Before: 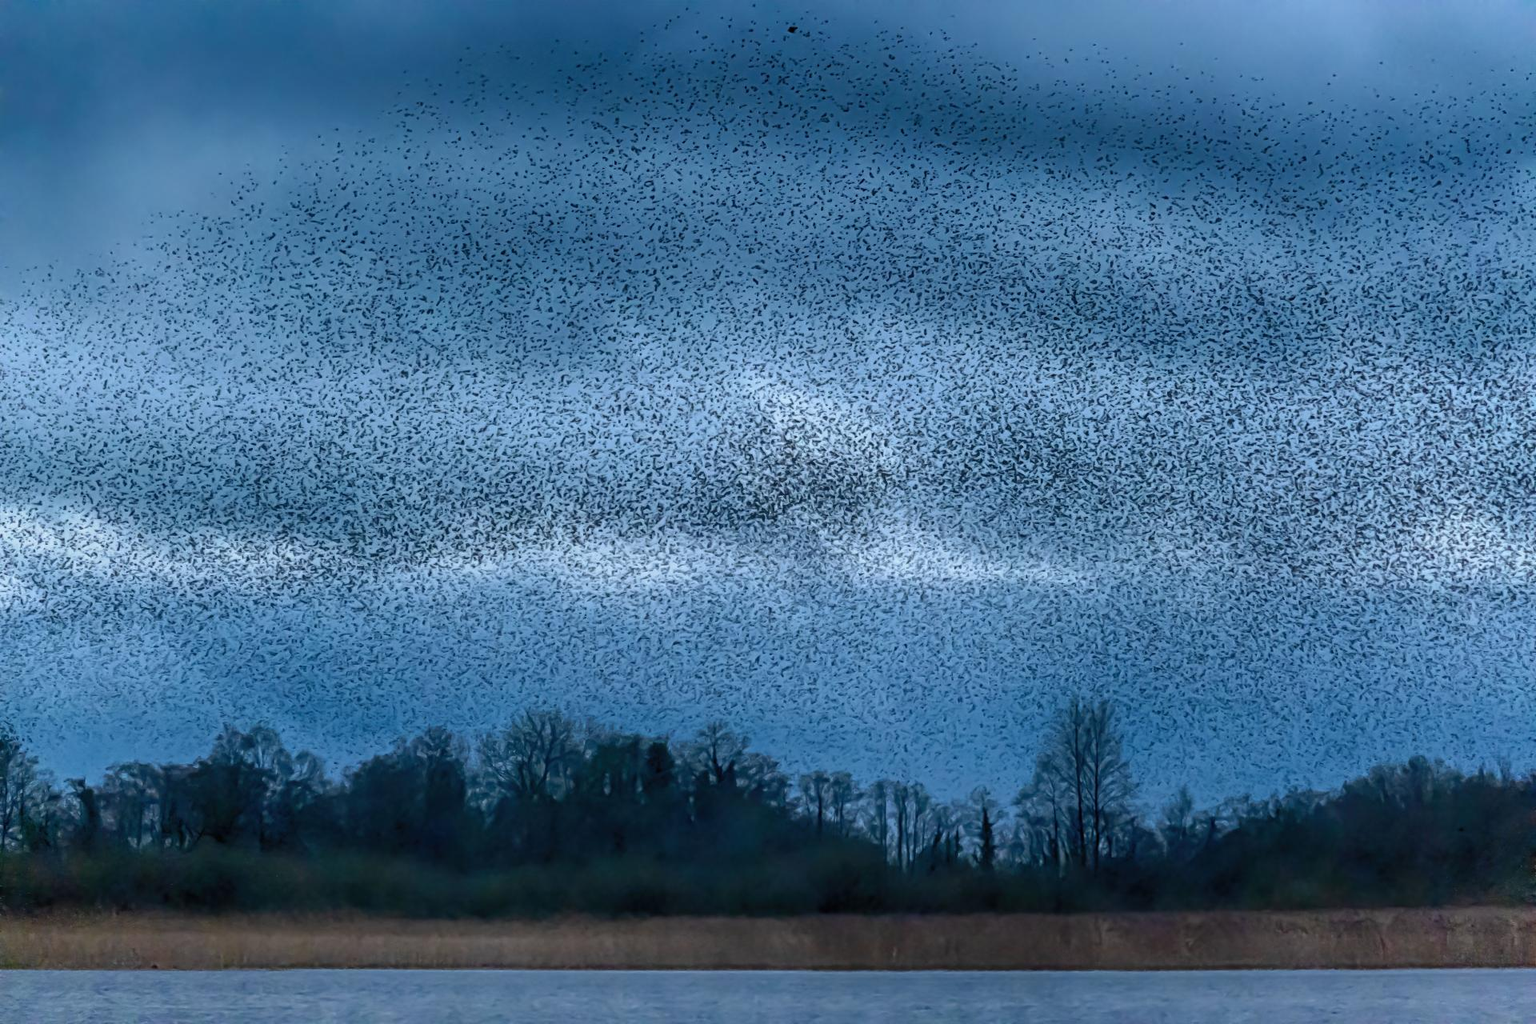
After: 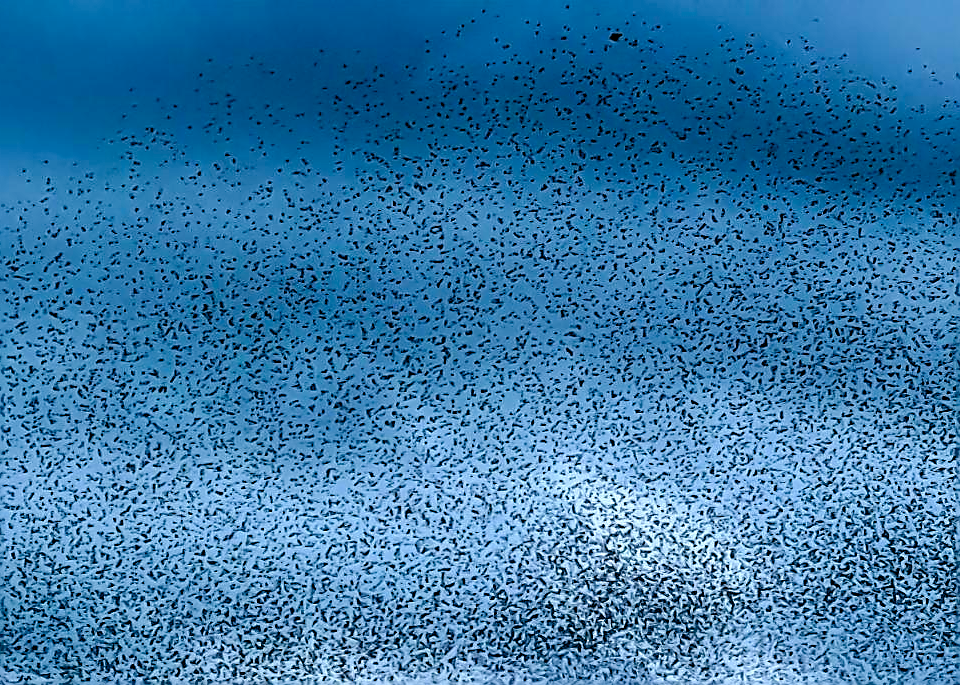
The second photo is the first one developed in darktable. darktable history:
sharpen: radius 1.4, amount 1.25, threshold 0.7
color balance rgb: global offset › luminance -0.51%, perceptual saturation grading › global saturation 27.53%, perceptual saturation grading › highlights -25%, perceptual saturation grading › shadows 25%, perceptual brilliance grading › highlights 6.62%, perceptual brilliance grading › mid-tones 17.07%, perceptual brilliance grading › shadows -5.23%
crop: left 19.556%, right 30.401%, bottom 46.458%
